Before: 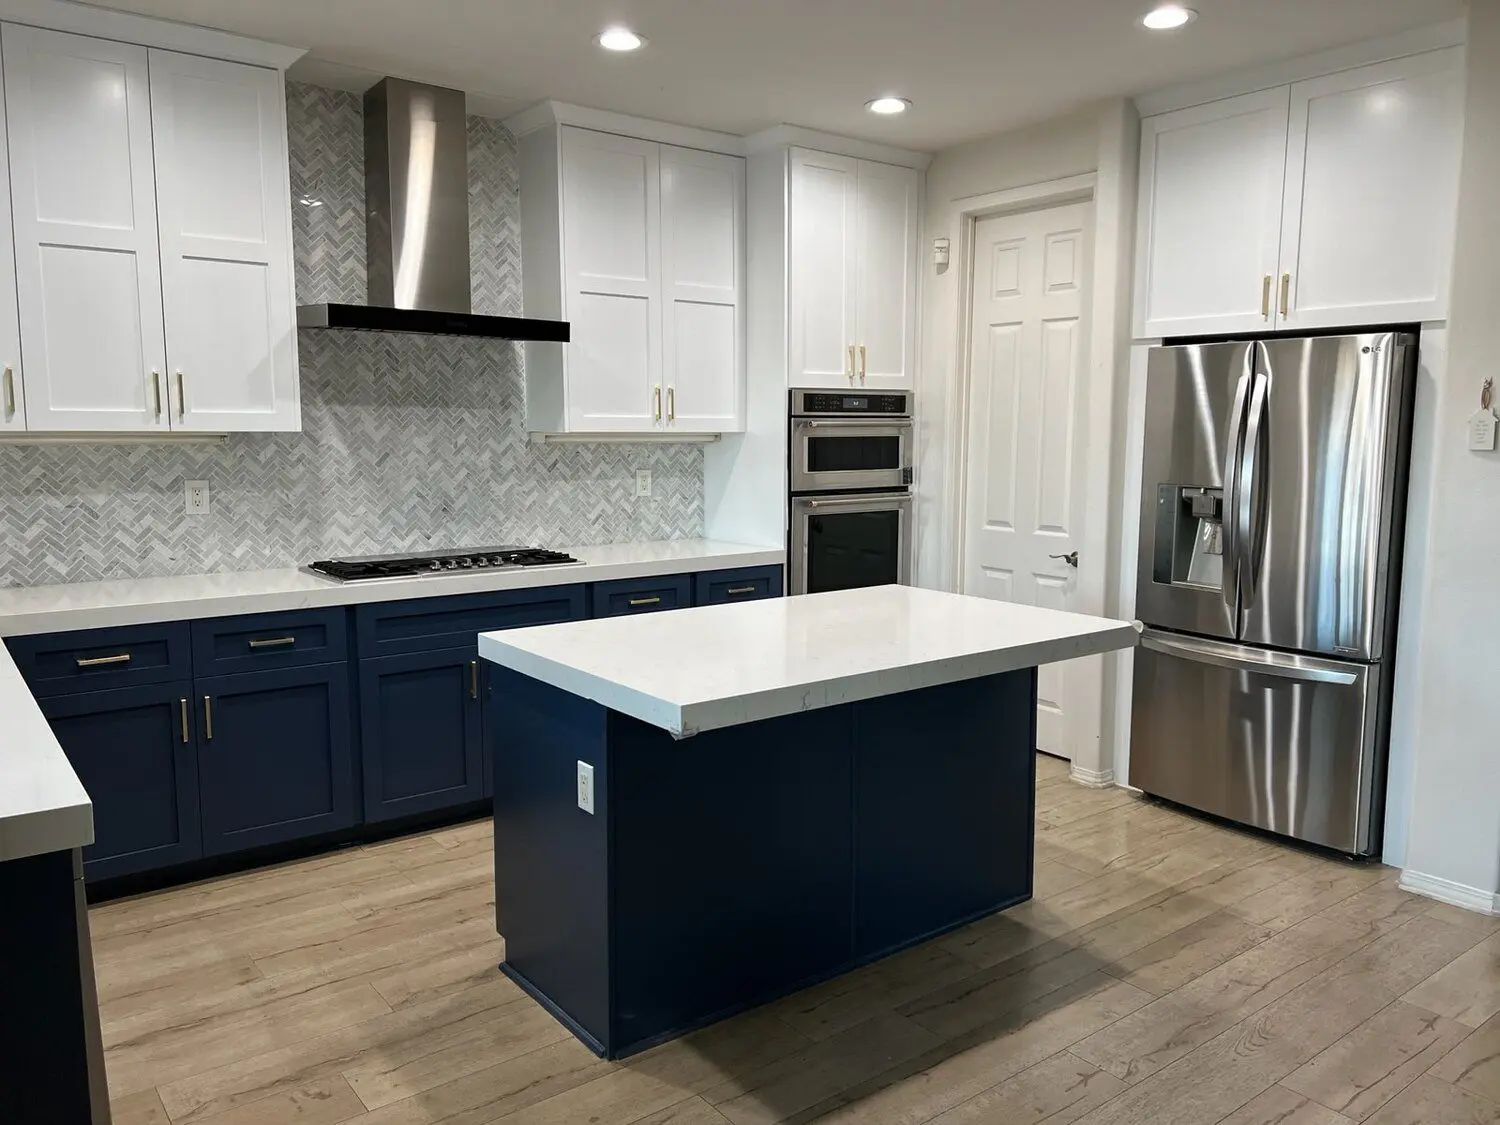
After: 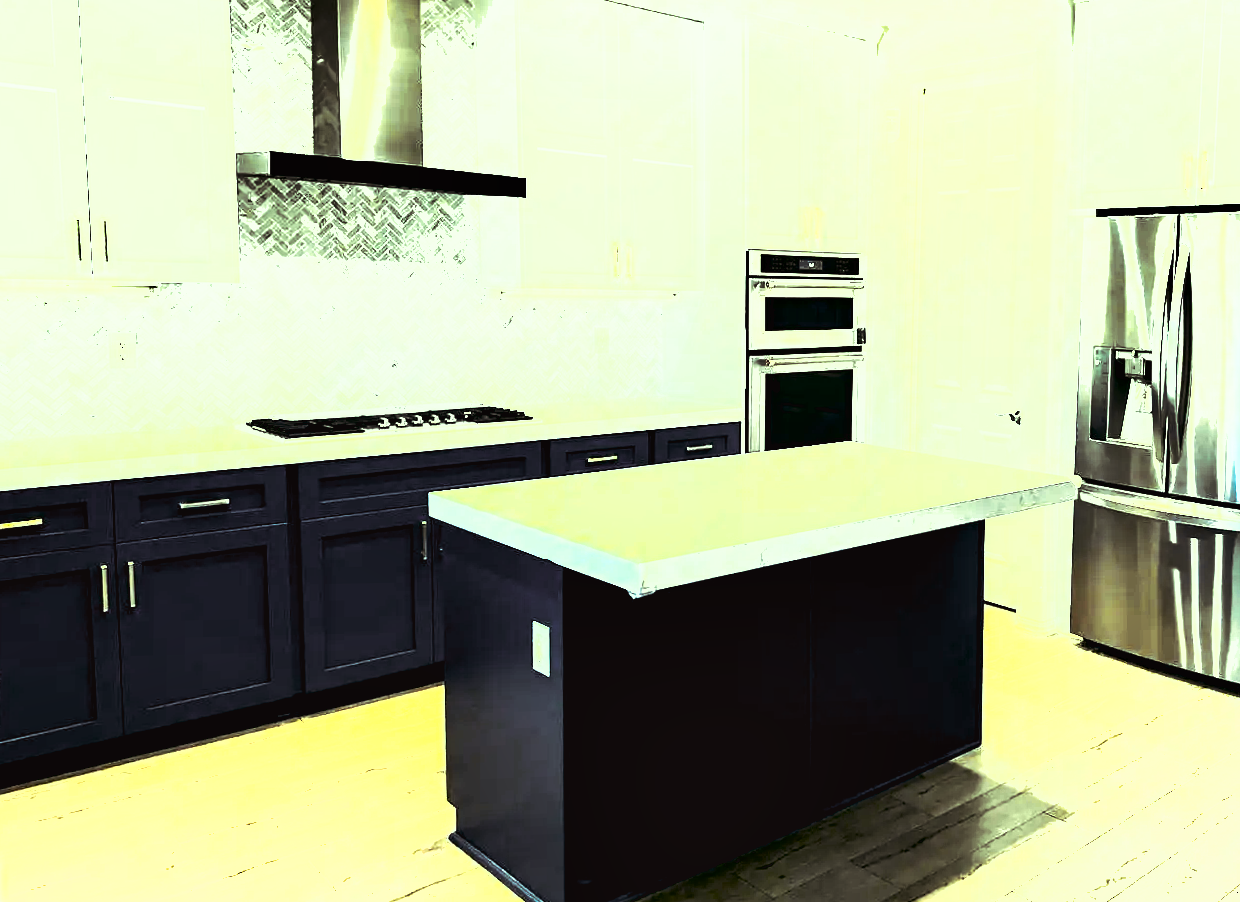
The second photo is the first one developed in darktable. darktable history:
exposure: black level correction 0.005, exposure 2.084 EV, compensate highlight preservation false
rotate and perspective: rotation -0.013°, lens shift (vertical) -0.027, lens shift (horizontal) 0.178, crop left 0.016, crop right 0.989, crop top 0.082, crop bottom 0.918
color balance rgb: shadows lift › luminance -7.7%, shadows lift › chroma 2.13%, shadows lift › hue 165.27°, power › luminance -7.77%, power › chroma 1.1%, power › hue 215.88°, highlights gain › luminance 15.15%, highlights gain › chroma 7%, highlights gain › hue 125.57°, global offset › luminance -0.33%, global offset › chroma 0.11%, global offset › hue 165.27°, perceptual saturation grading › global saturation 24.42%, perceptual saturation grading › highlights -24.42%, perceptual saturation grading › mid-tones 24.42%, perceptual saturation grading › shadows 40%, perceptual brilliance grading › global brilliance -5%, perceptual brilliance grading › highlights 24.42%, perceptual brilliance grading › mid-tones 7%, perceptual brilliance grading › shadows -5%
split-toning: shadows › saturation 0.2
crop: left 6.446%, top 8.188%, right 9.538%, bottom 3.548%
contrast brightness saturation: contrast 0.1, brightness -0.26, saturation 0.14
tone curve: curves: ch0 [(0, 0.024) (0.119, 0.146) (0.474, 0.485) (0.718, 0.739) (0.817, 0.839) (1, 0.998)]; ch1 [(0, 0) (0.377, 0.416) (0.439, 0.451) (0.477, 0.477) (0.501, 0.503) (0.538, 0.544) (0.58, 0.602) (0.664, 0.676) (0.783, 0.804) (1, 1)]; ch2 [(0, 0) (0.38, 0.405) (0.463, 0.456) (0.498, 0.497) (0.524, 0.535) (0.578, 0.576) (0.648, 0.665) (1, 1)], color space Lab, independent channels, preserve colors none
shadows and highlights: low approximation 0.01, soften with gaussian
